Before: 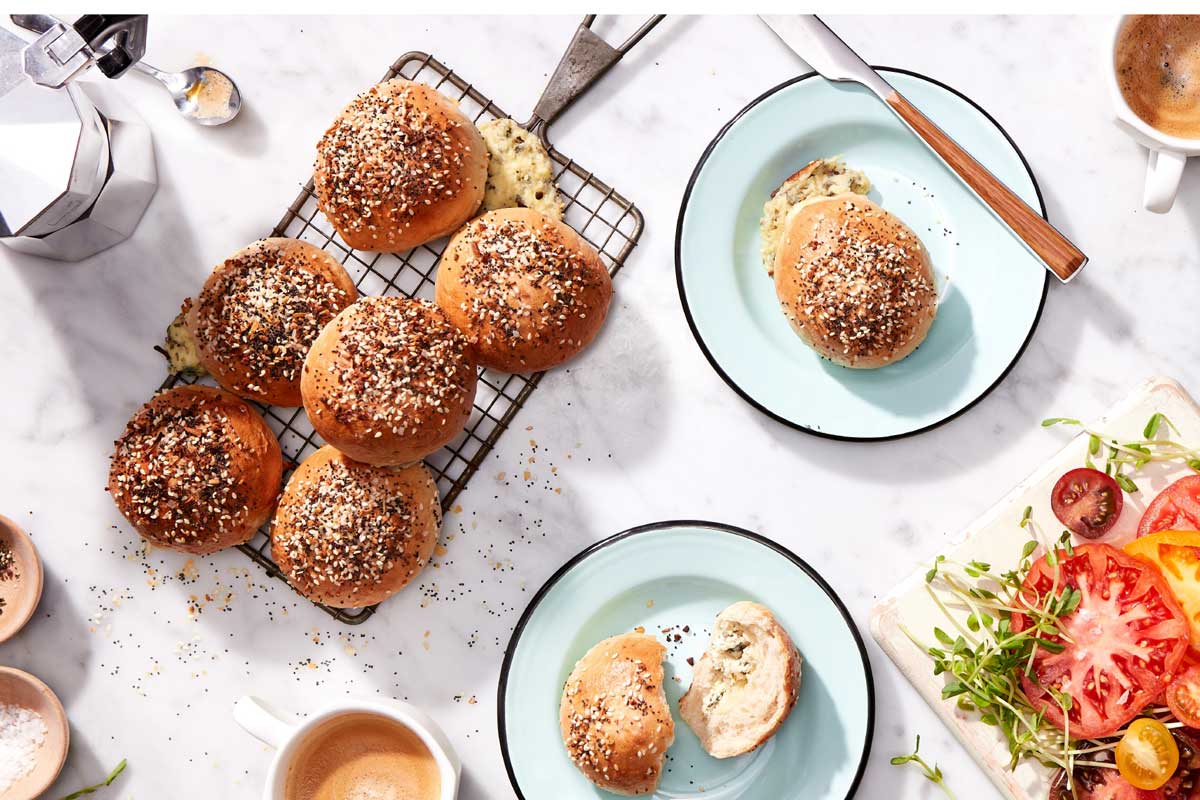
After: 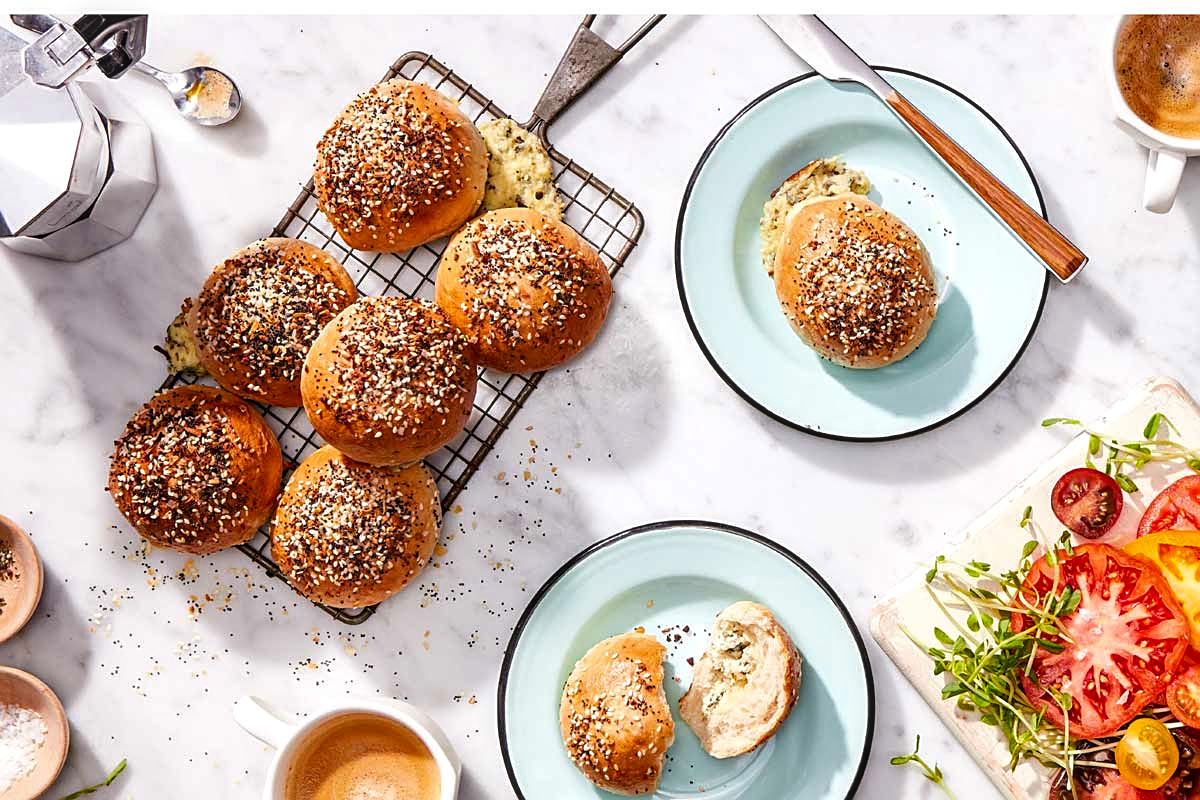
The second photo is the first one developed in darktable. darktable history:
sharpen: on, module defaults
local contrast: on, module defaults
color balance rgb: perceptual saturation grading › global saturation 19.746%
